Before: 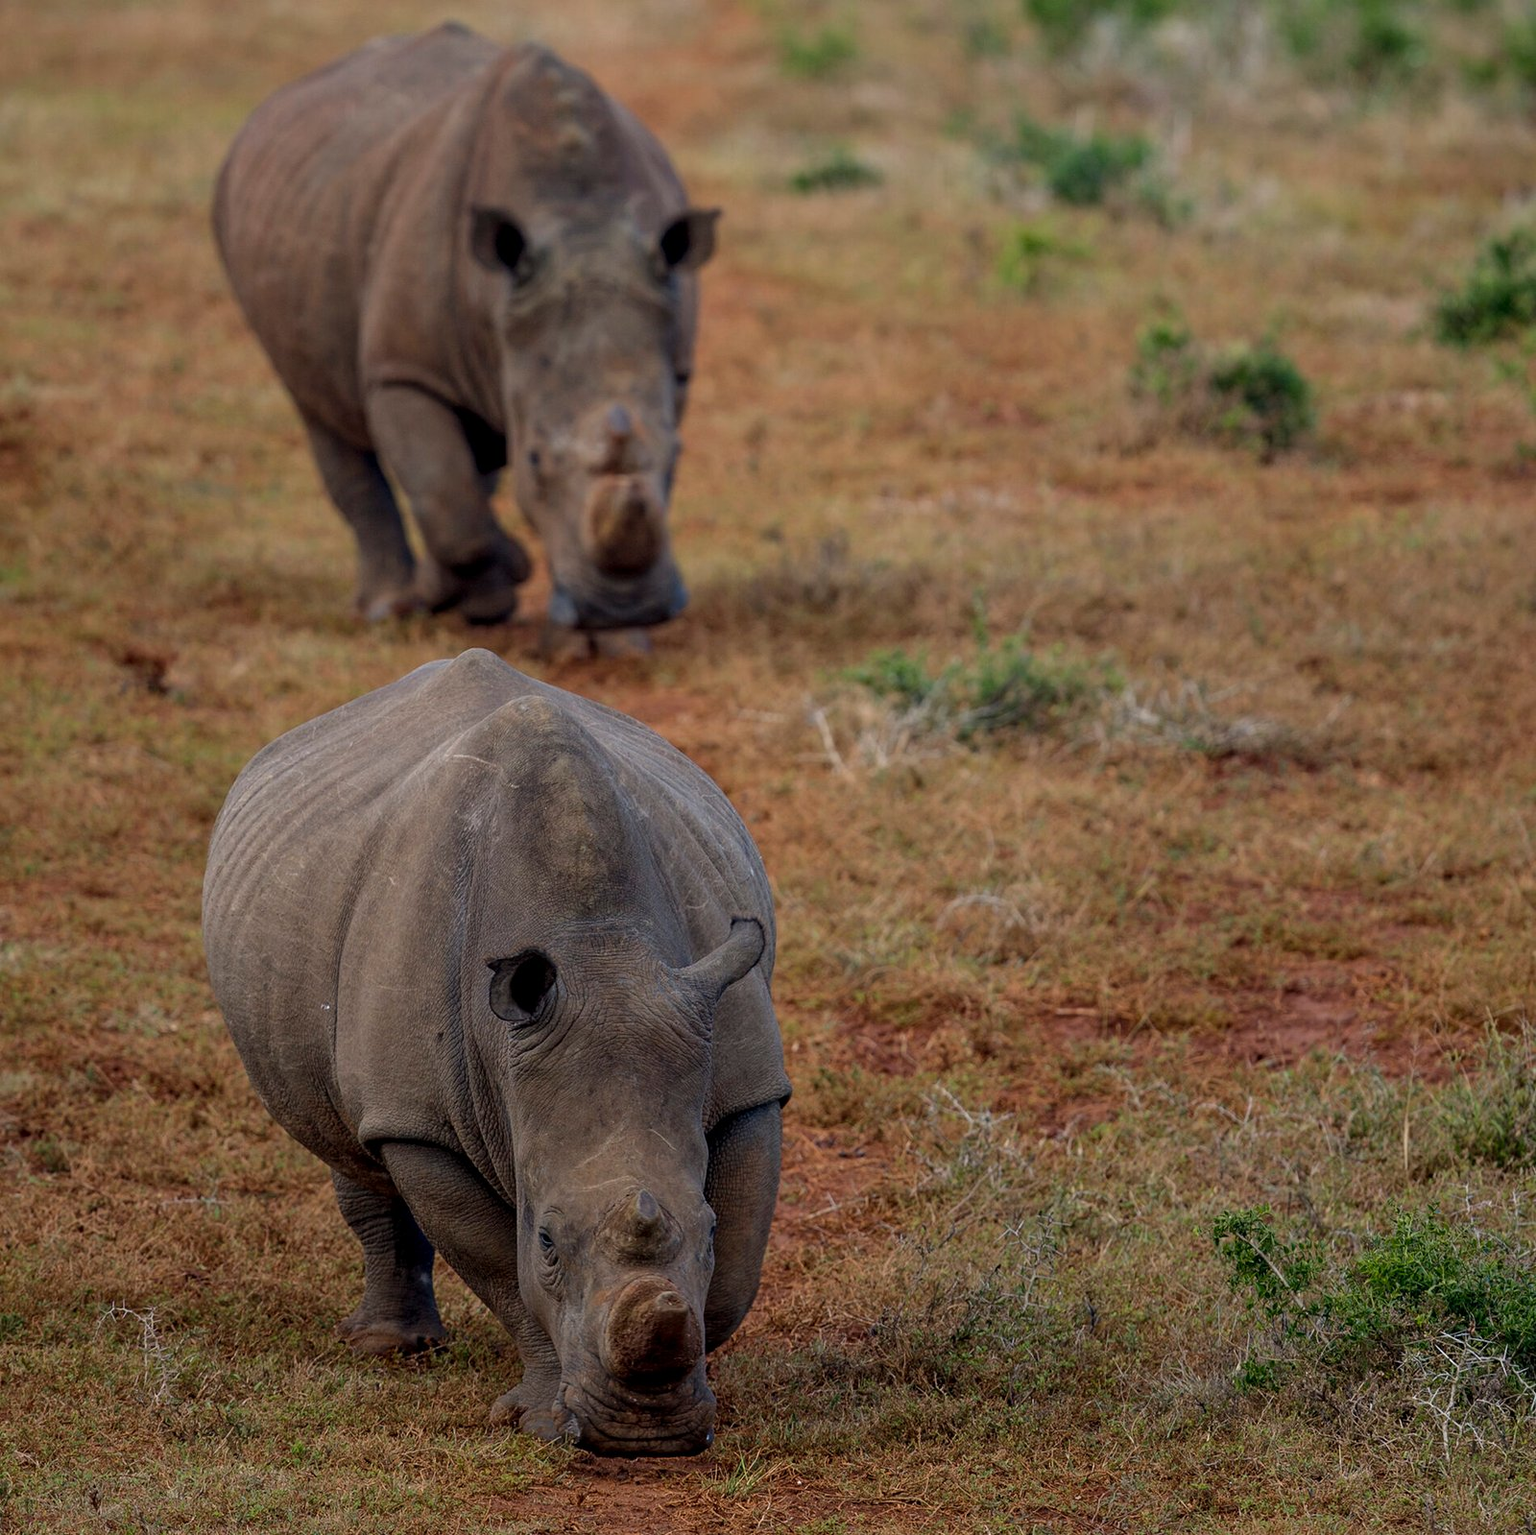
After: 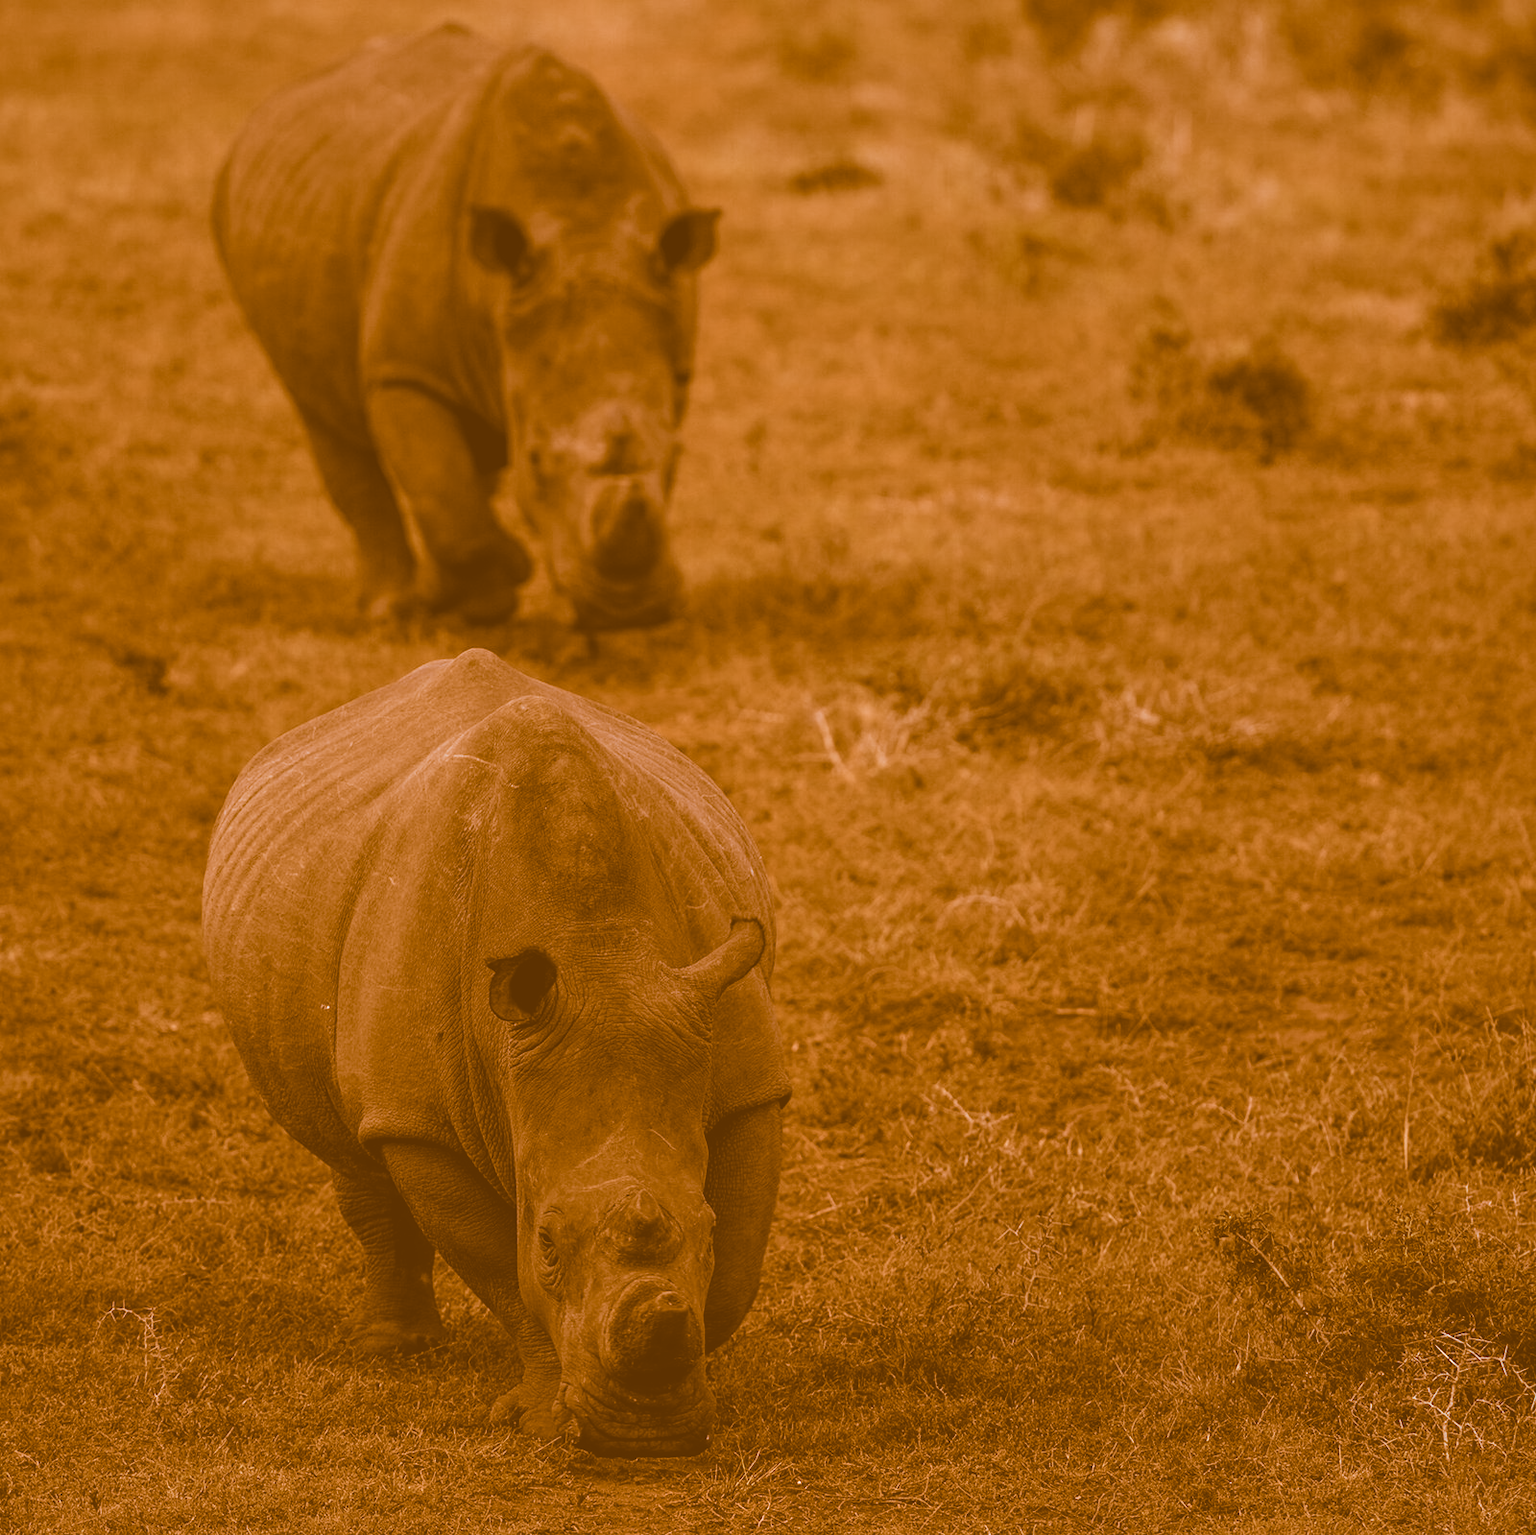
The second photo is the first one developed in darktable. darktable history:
split-toning: shadows › hue 26°, shadows › saturation 0.92, highlights › hue 40°, highlights › saturation 0.92, balance -63, compress 0%
exposure: black level correction -0.041, exposure 0.064 EV, compensate highlight preservation false
base curve: exposure shift 0, preserve colors none
